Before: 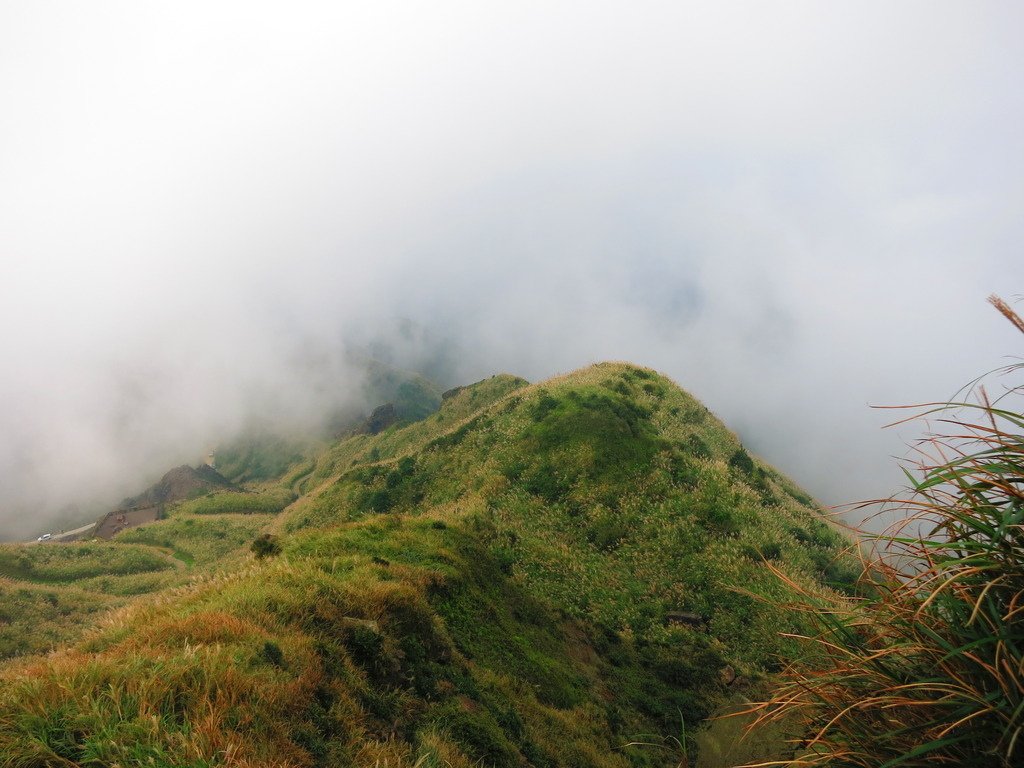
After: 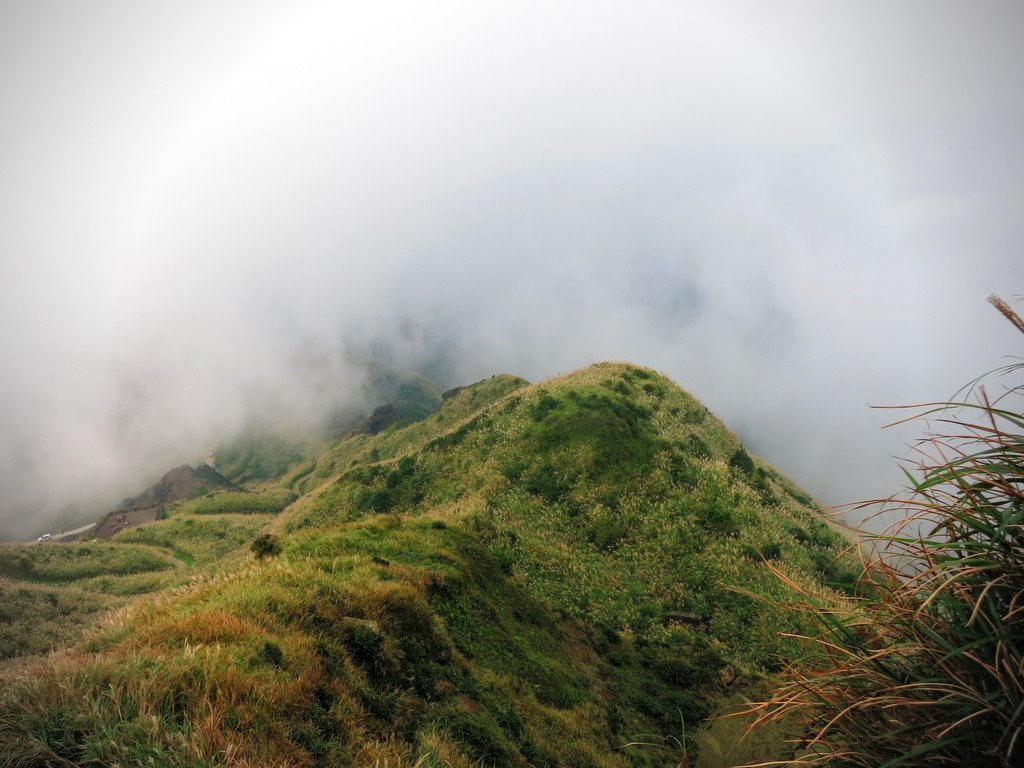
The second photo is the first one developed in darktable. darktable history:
vignetting: fall-off radius 45.98%
local contrast: on, module defaults
